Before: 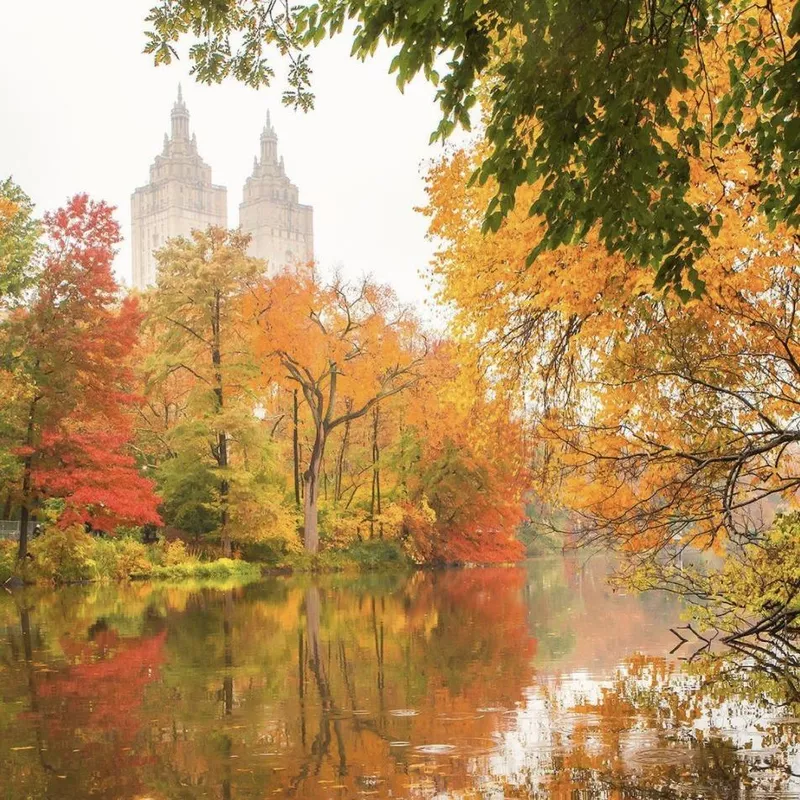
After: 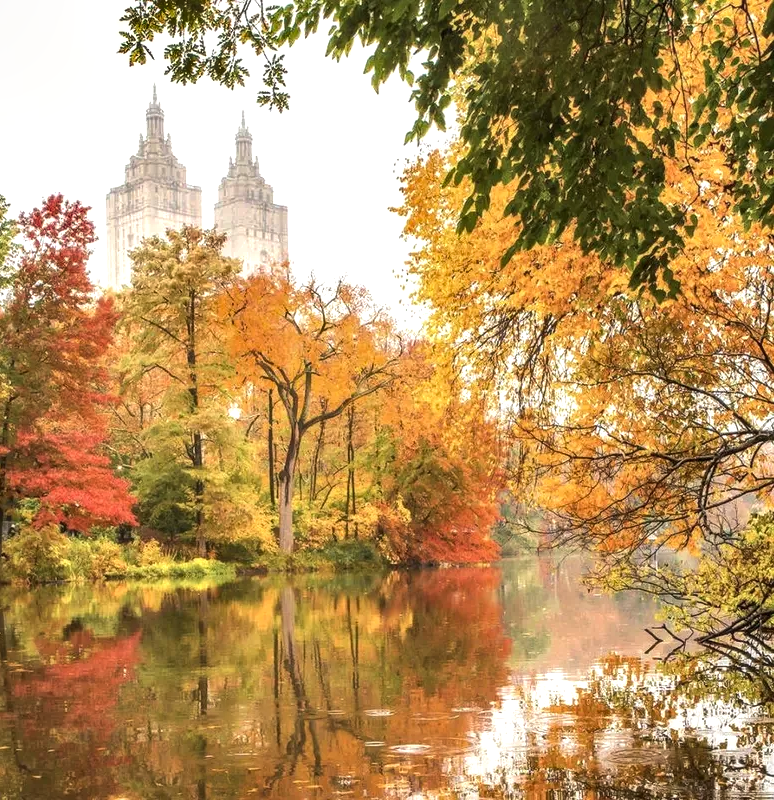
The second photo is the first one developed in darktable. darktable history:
local contrast: on, module defaults
crop and rotate: left 3.238%
tone equalizer: -8 EV -0.417 EV, -7 EV -0.389 EV, -6 EV -0.333 EV, -5 EV -0.222 EV, -3 EV 0.222 EV, -2 EV 0.333 EV, -1 EV 0.389 EV, +0 EV 0.417 EV, edges refinement/feathering 500, mask exposure compensation -1.57 EV, preserve details no
shadows and highlights: shadows 60, soften with gaussian
